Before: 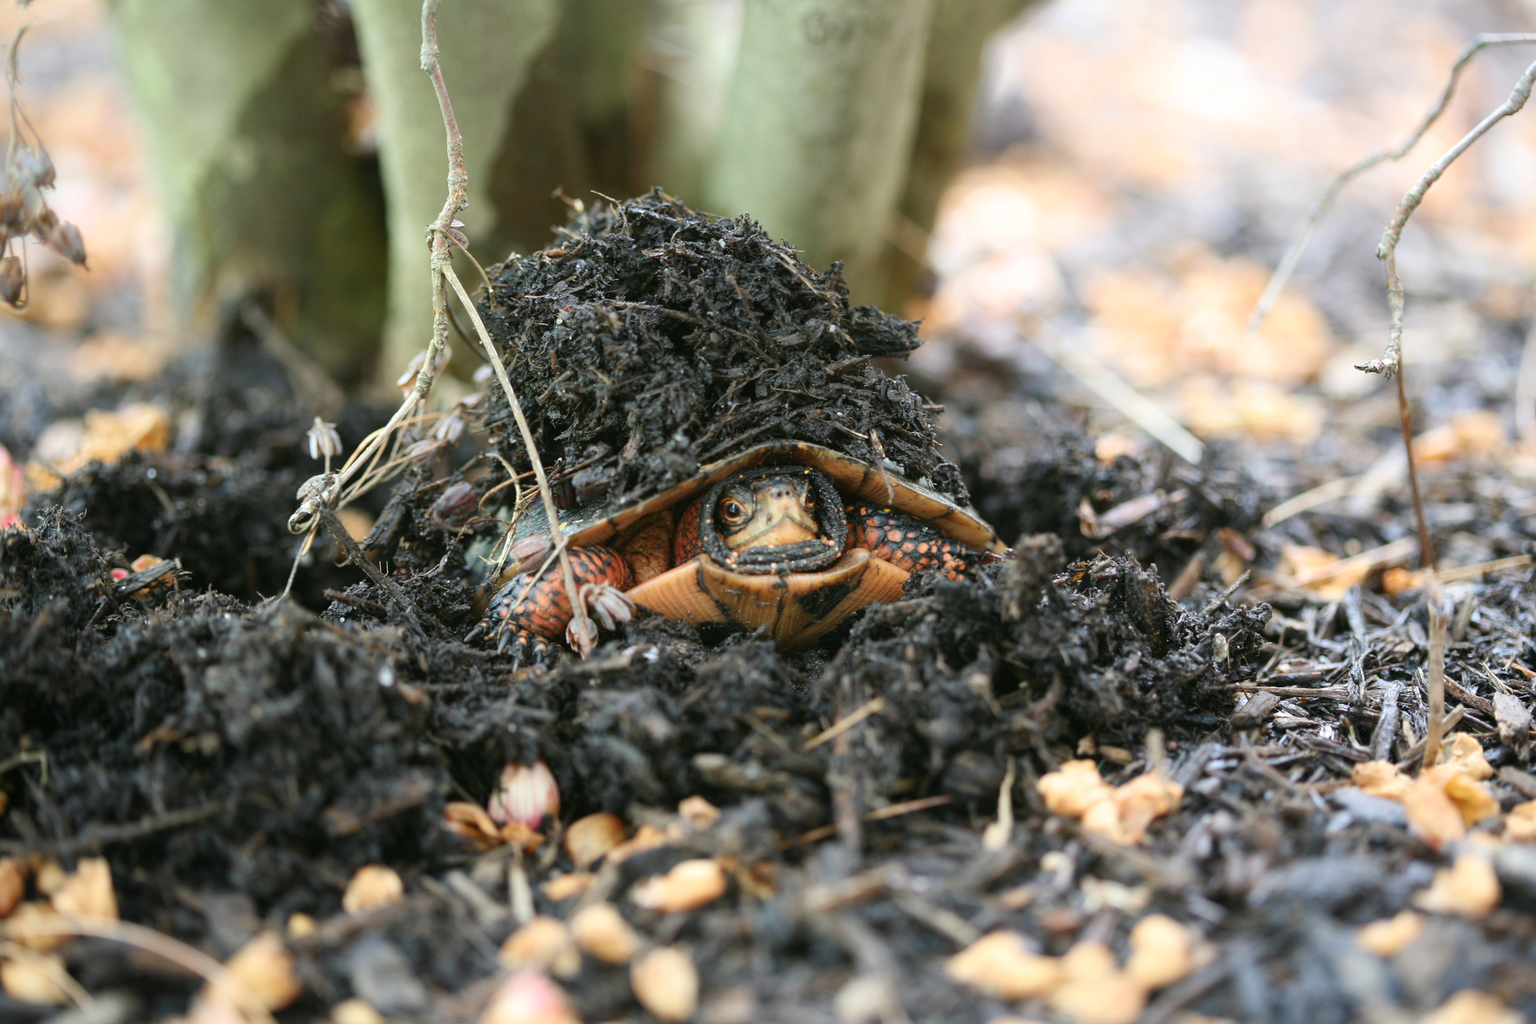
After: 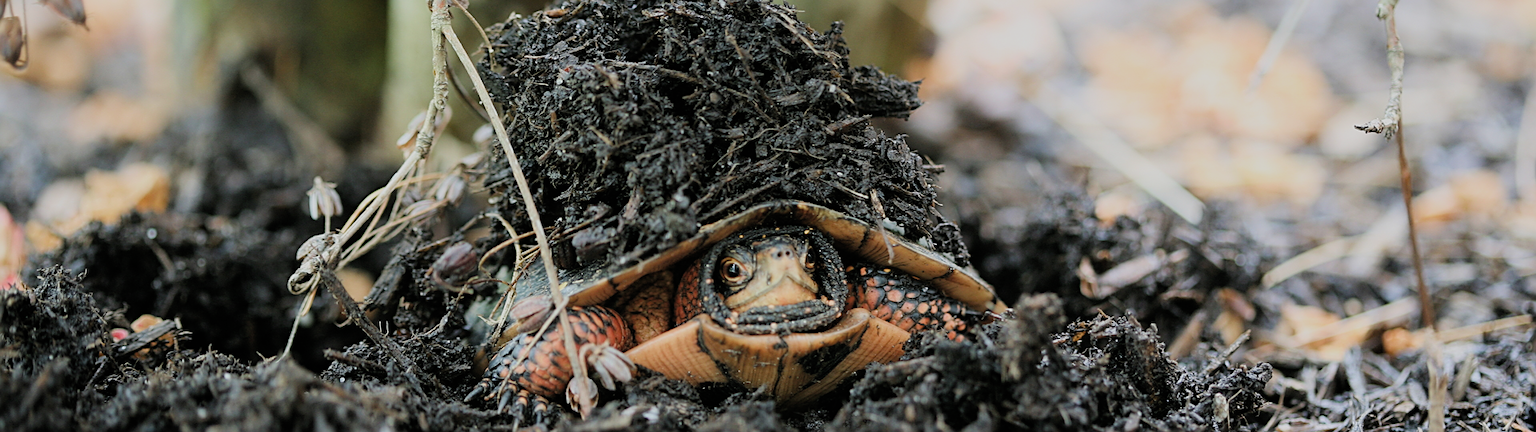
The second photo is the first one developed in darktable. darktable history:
filmic rgb: black relative exposure -7.65 EV, white relative exposure 4.56 EV, hardness 3.61, color science v4 (2020), contrast in shadows soft, contrast in highlights soft
sharpen: on, module defaults
crop and rotate: top 23.487%, bottom 34.284%
